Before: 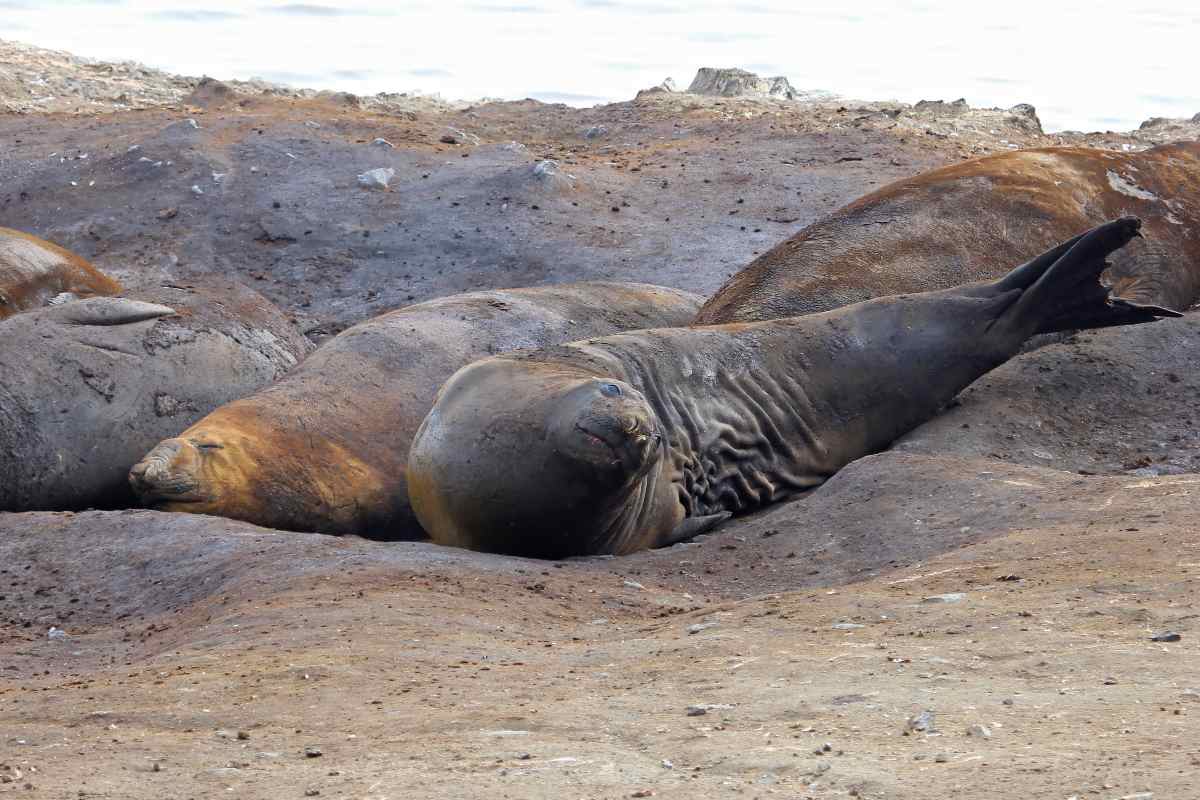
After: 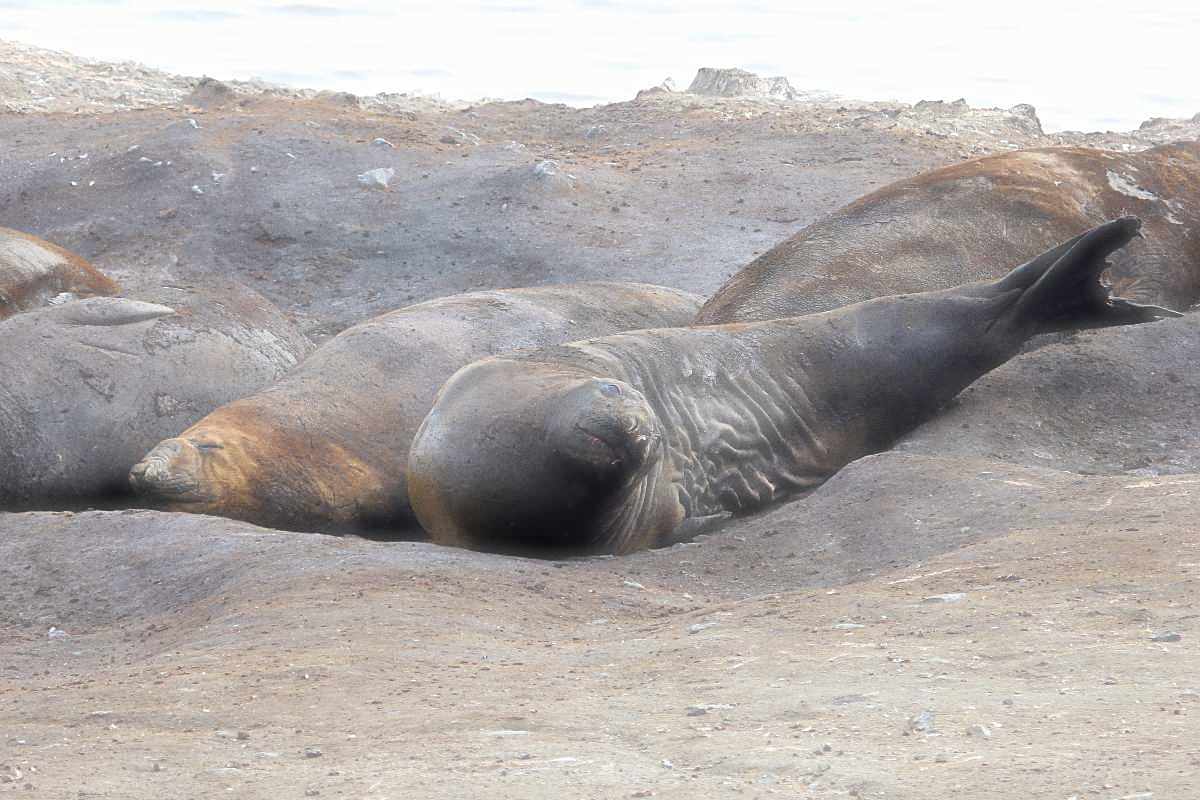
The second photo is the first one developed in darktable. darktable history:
grain: strength 26%
sharpen: on, module defaults
haze removal: strength -0.9, distance 0.225, compatibility mode true, adaptive false
